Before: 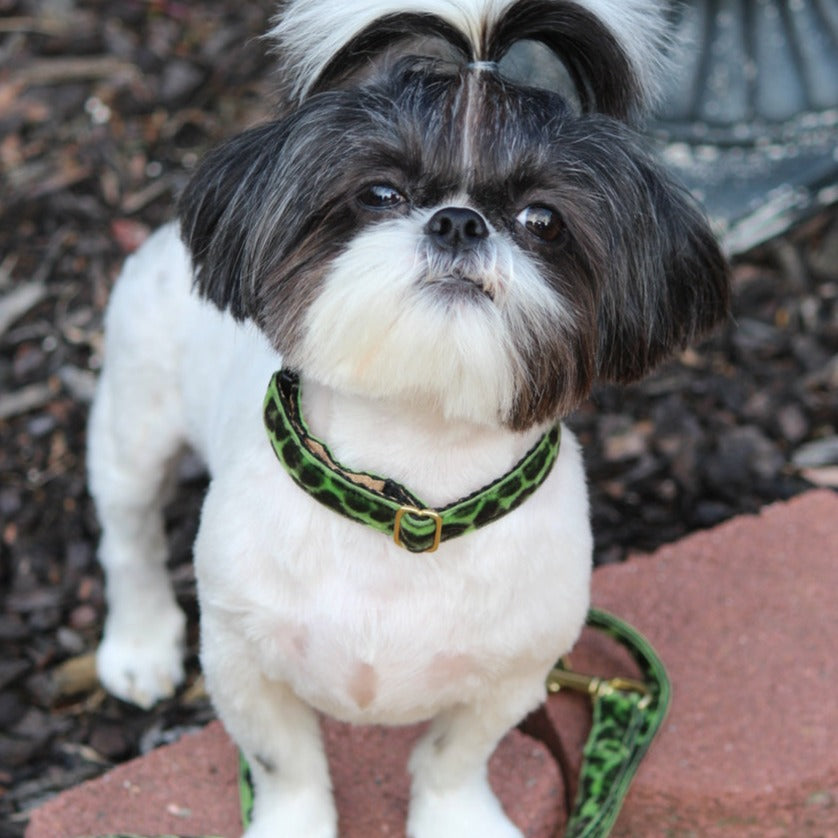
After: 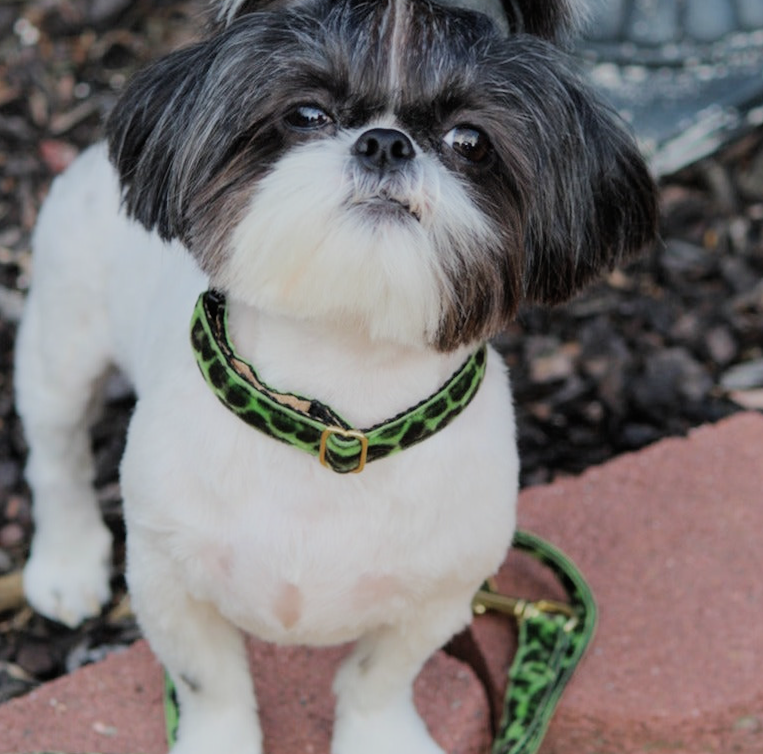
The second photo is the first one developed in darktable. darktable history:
crop and rotate: left 8.262%, top 9.226%
filmic rgb: black relative exposure -16 EV, white relative exposure 6.92 EV, hardness 4.7
rotate and perspective: rotation 0.192°, lens shift (horizontal) -0.015, crop left 0.005, crop right 0.996, crop top 0.006, crop bottom 0.99
